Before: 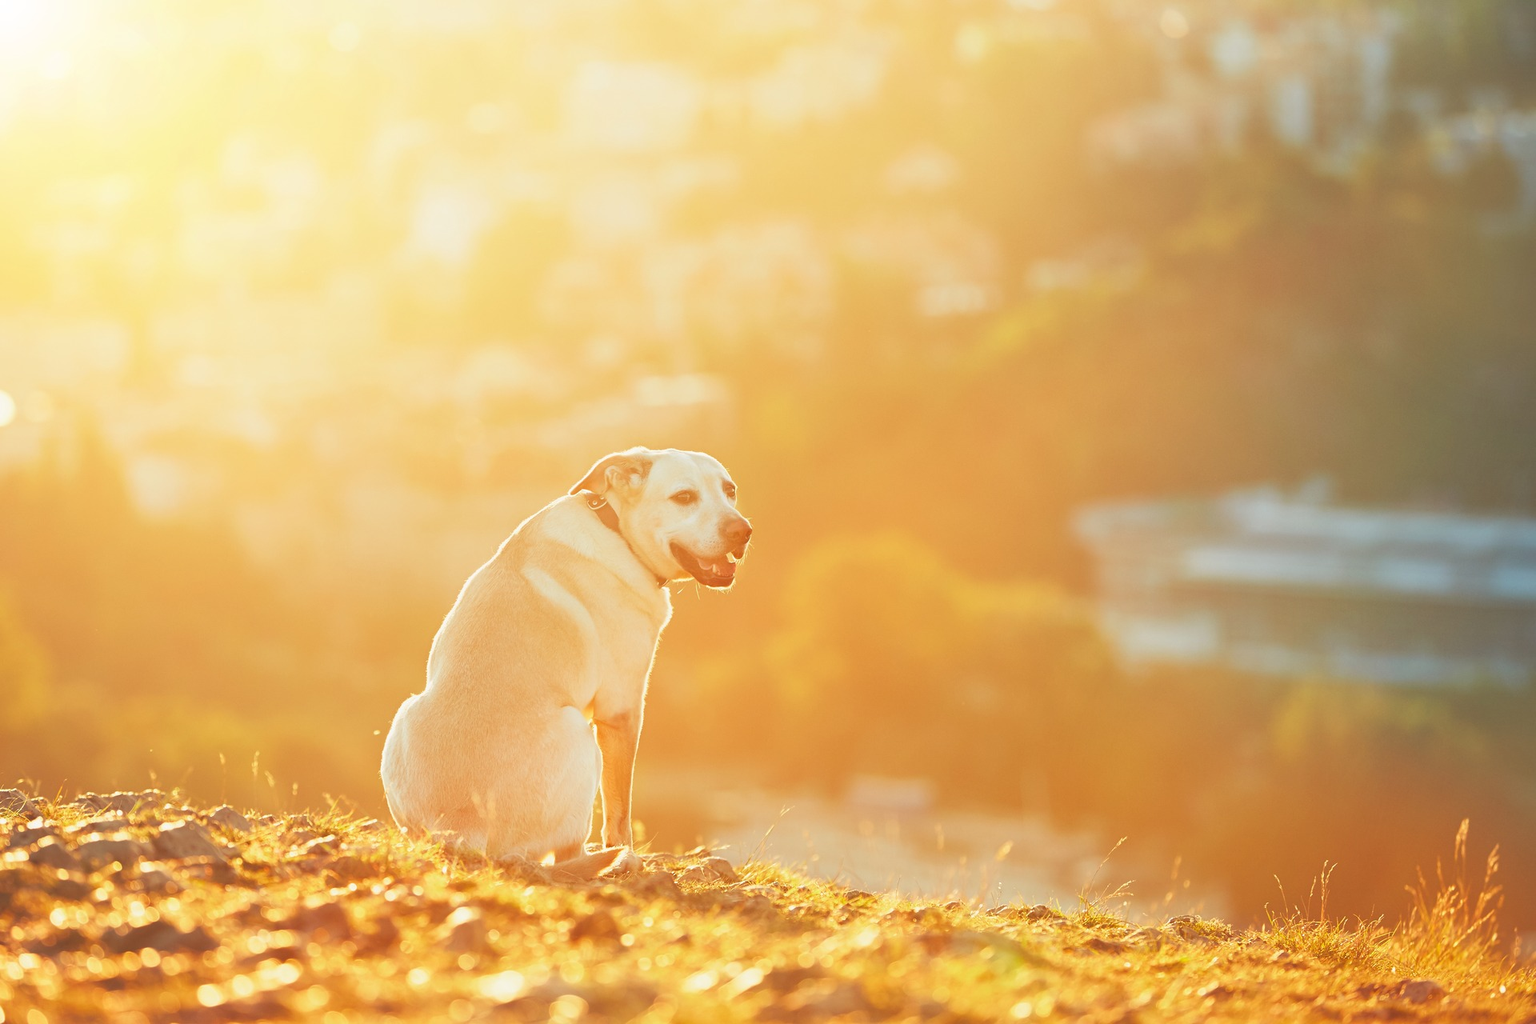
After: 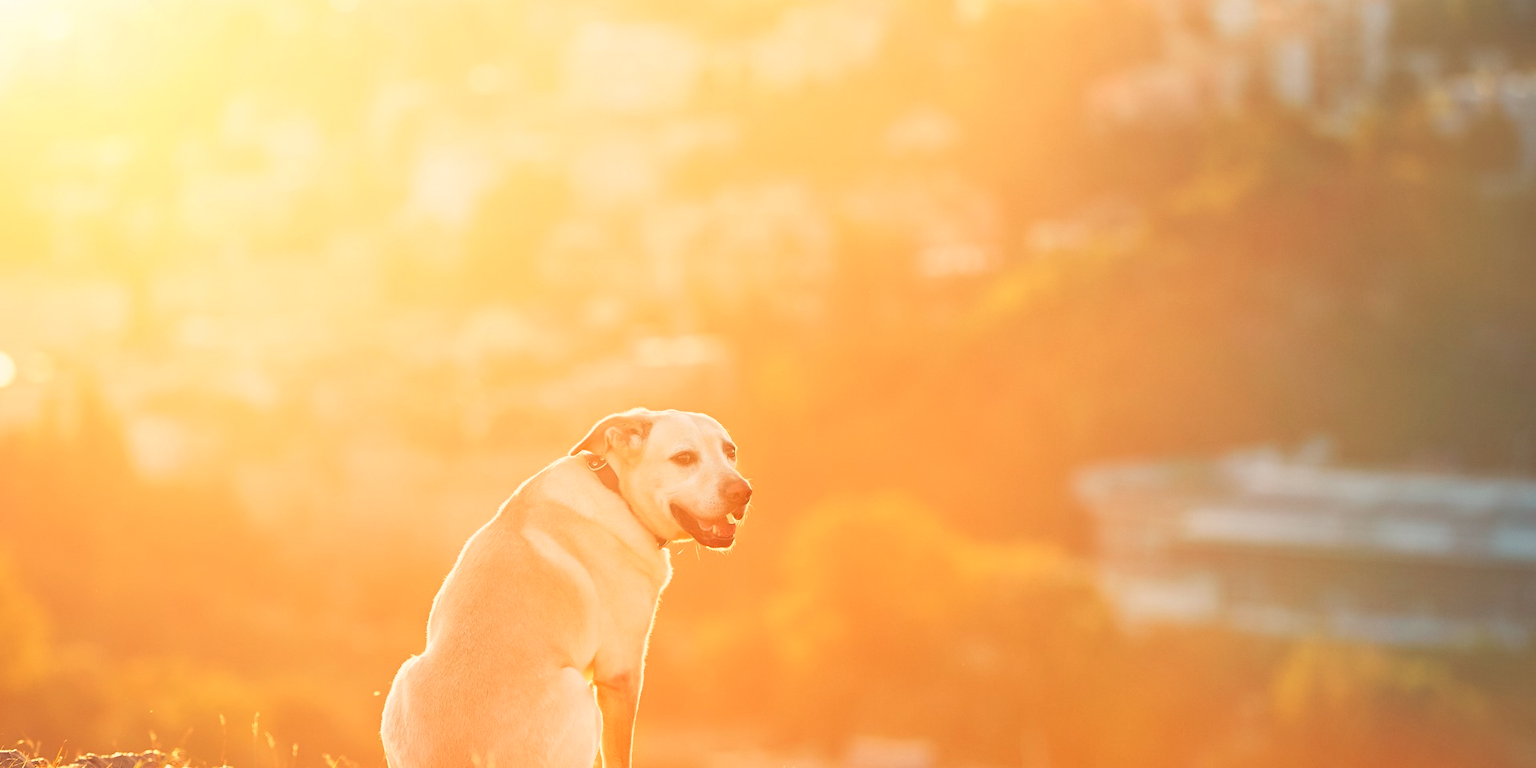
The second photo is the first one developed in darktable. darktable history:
crop: top 3.857%, bottom 21.132%
white balance: red 1.127, blue 0.943
